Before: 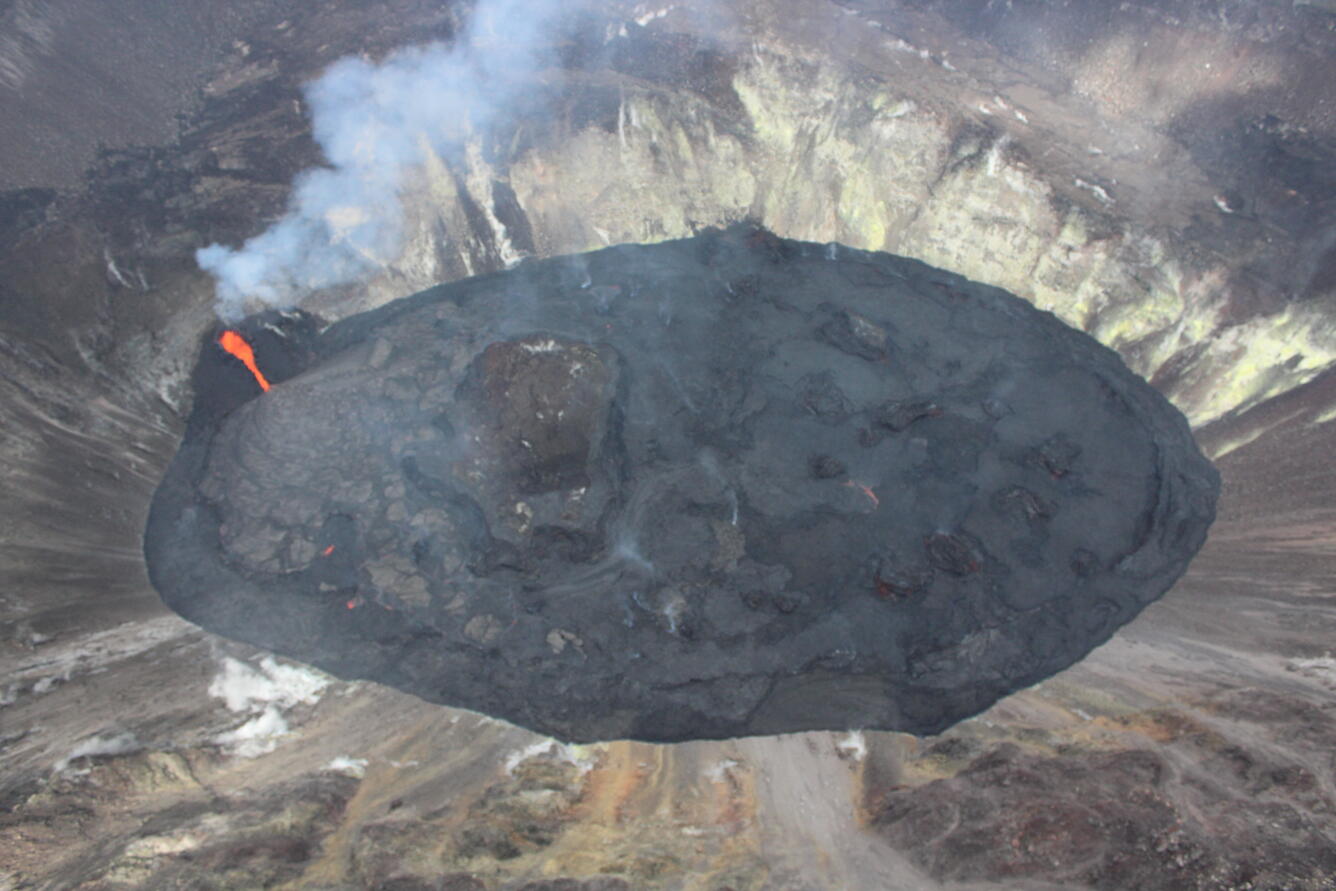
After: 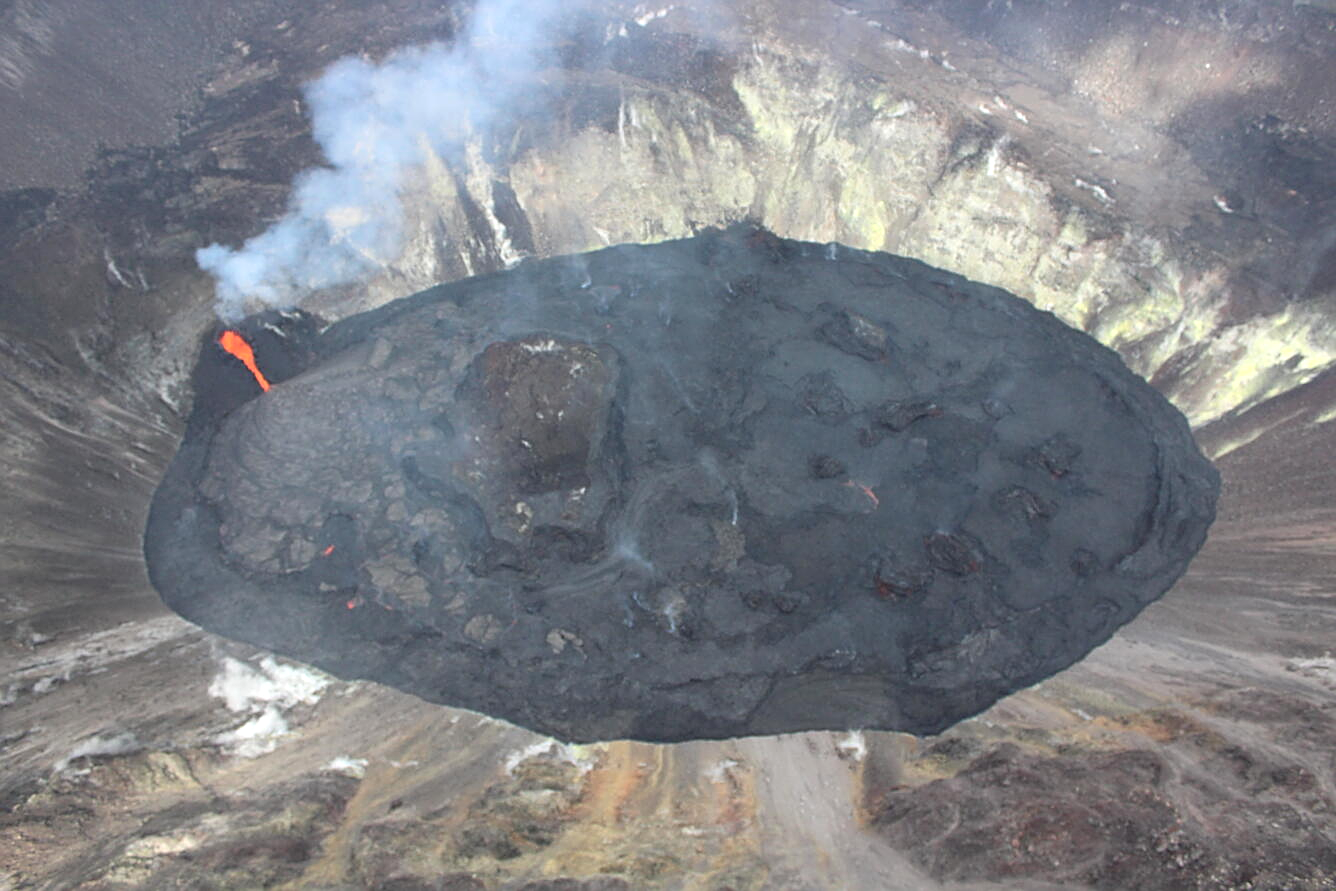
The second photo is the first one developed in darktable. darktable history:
sharpen: on, module defaults
exposure: exposure 0.236 EV, compensate highlight preservation false
